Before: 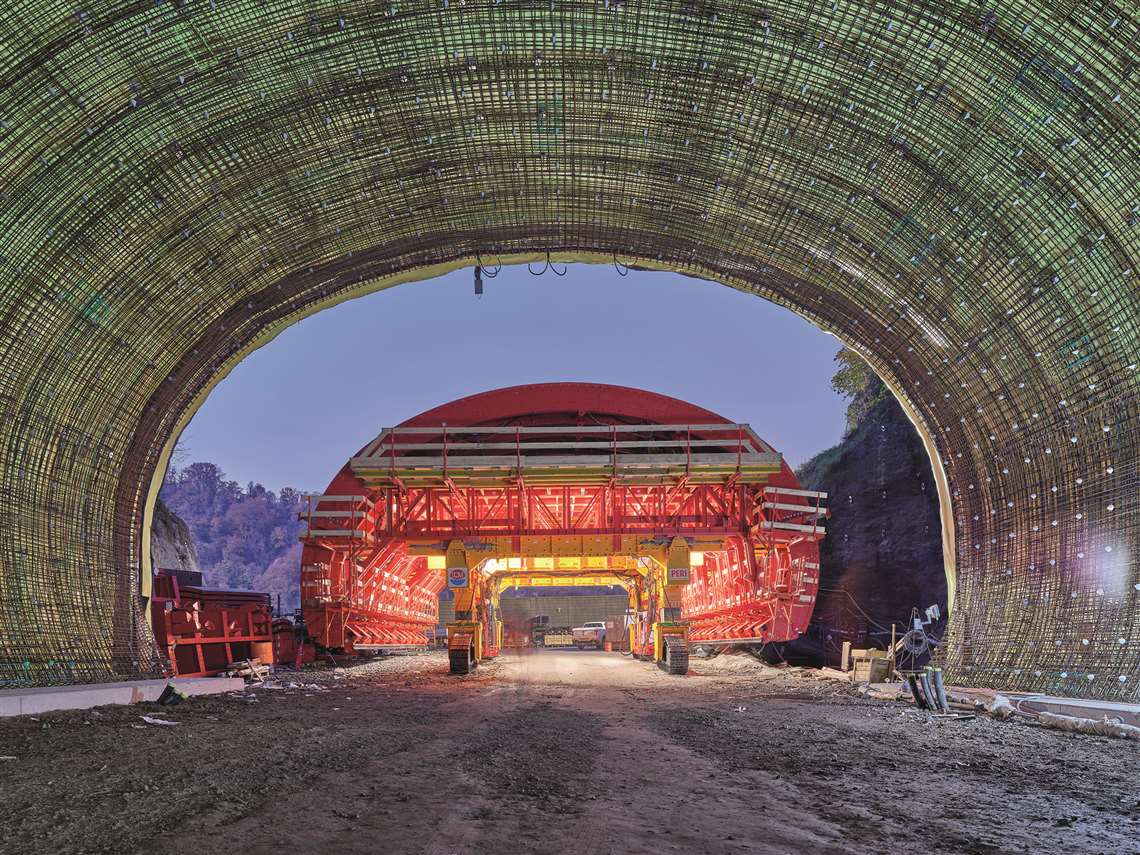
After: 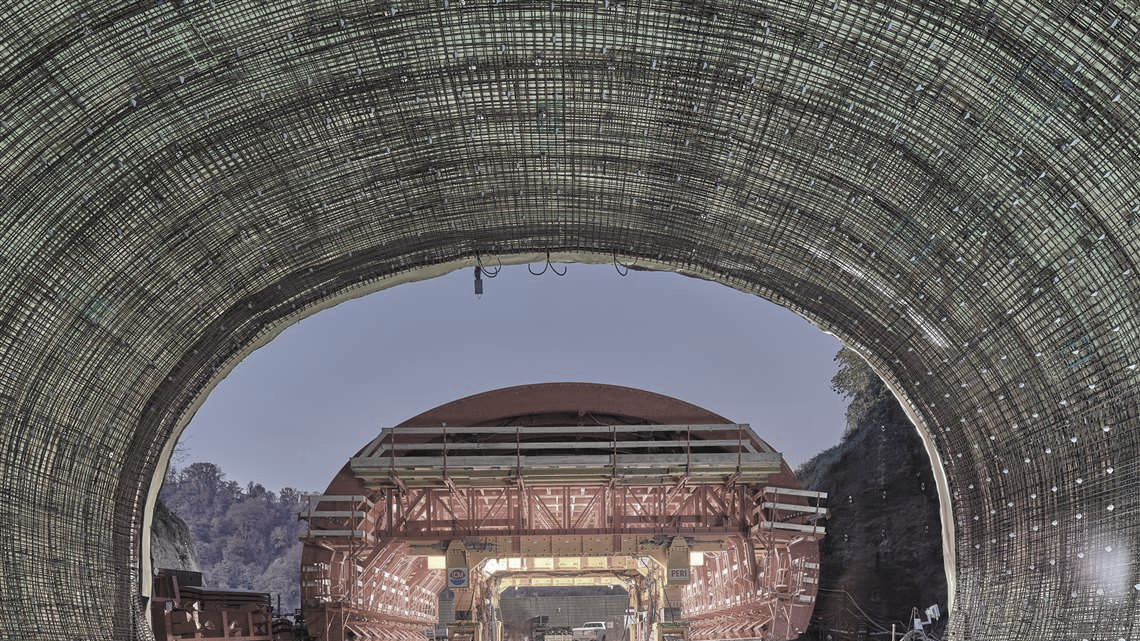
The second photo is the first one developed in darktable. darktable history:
color zones: curves: ch1 [(0.238, 0.163) (0.476, 0.2) (0.733, 0.322) (0.848, 0.134)]
crop: bottom 24.985%
